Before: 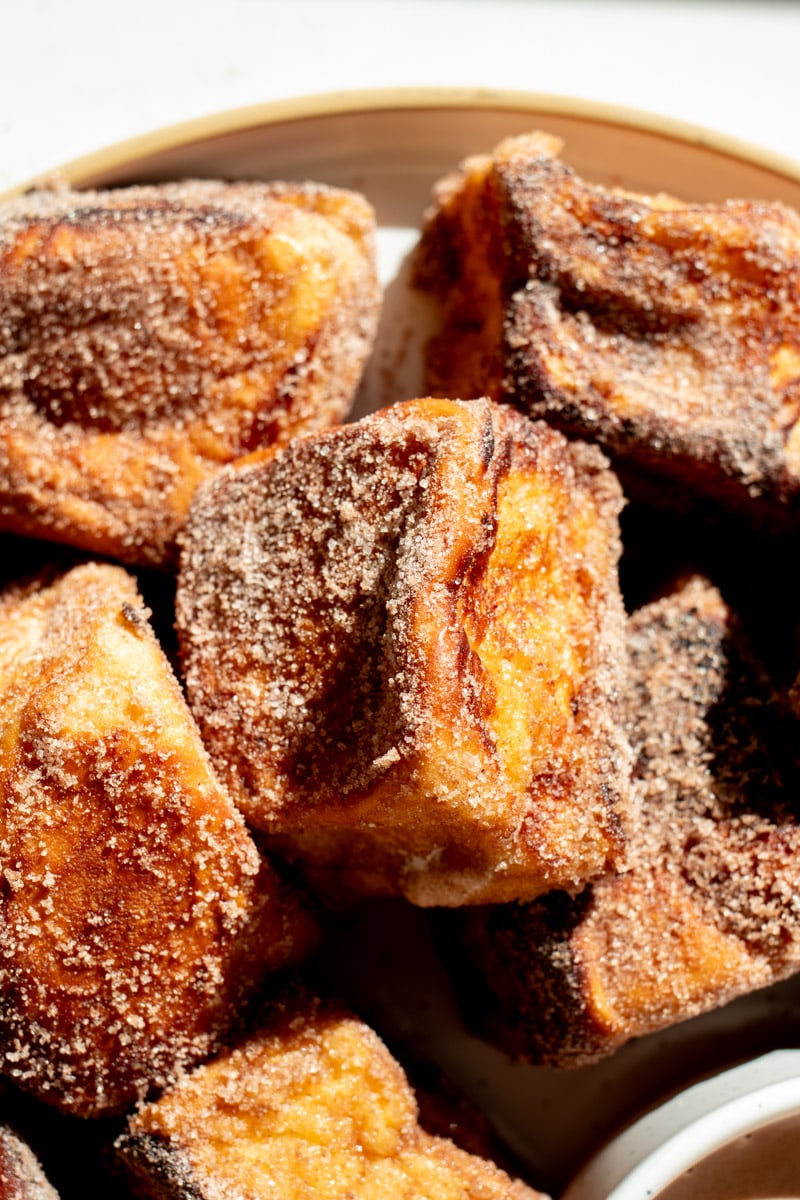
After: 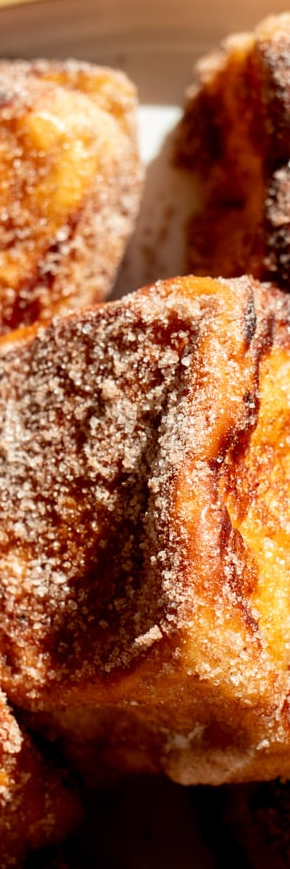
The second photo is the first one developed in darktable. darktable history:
crop and rotate: left 29.893%, top 10.223%, right 33.766%, bottom 17.326%
